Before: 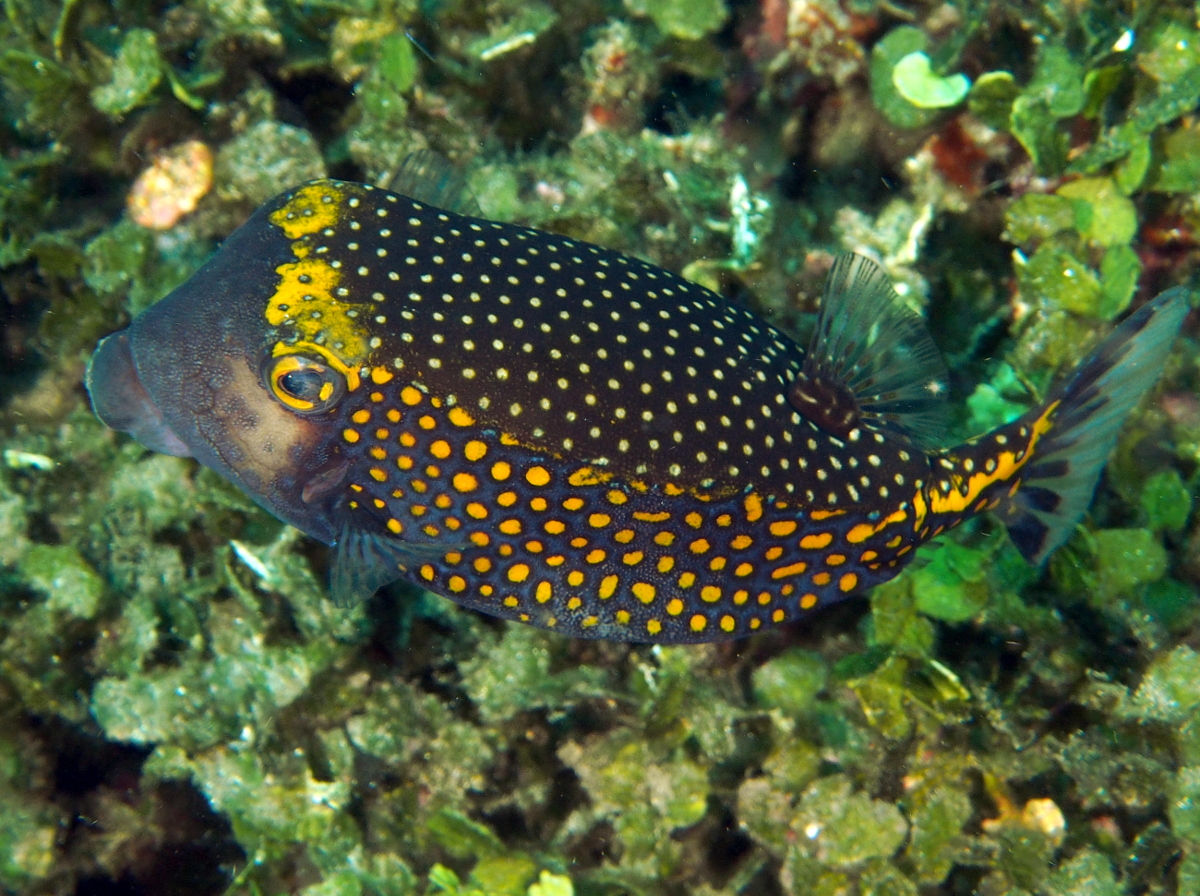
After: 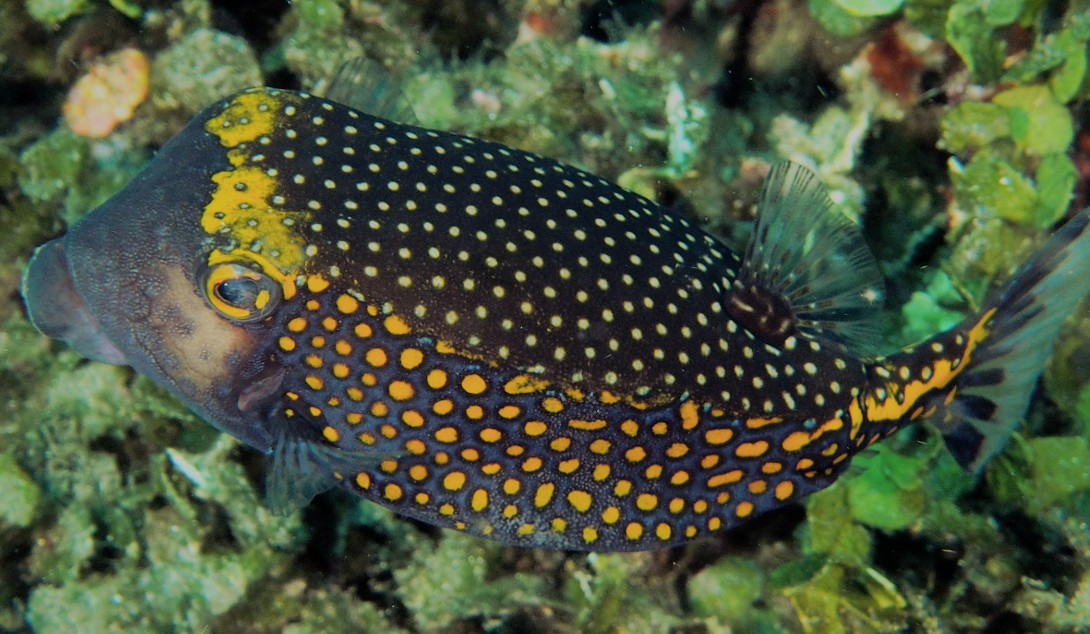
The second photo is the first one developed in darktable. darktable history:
filmic rgb: black relative exposure -7.65 EV, white relative exposure 4.56 EV, threshold 2.94 EV, hardness 3.61, enable highlight reconstruction true
shadows and highlights: shadows 40.04, highlights -60.08
crop: left 5.372%, top 10.304%, right 3.736%, bottom 18.849%
contrast brightness saturation: saturation -0.1
